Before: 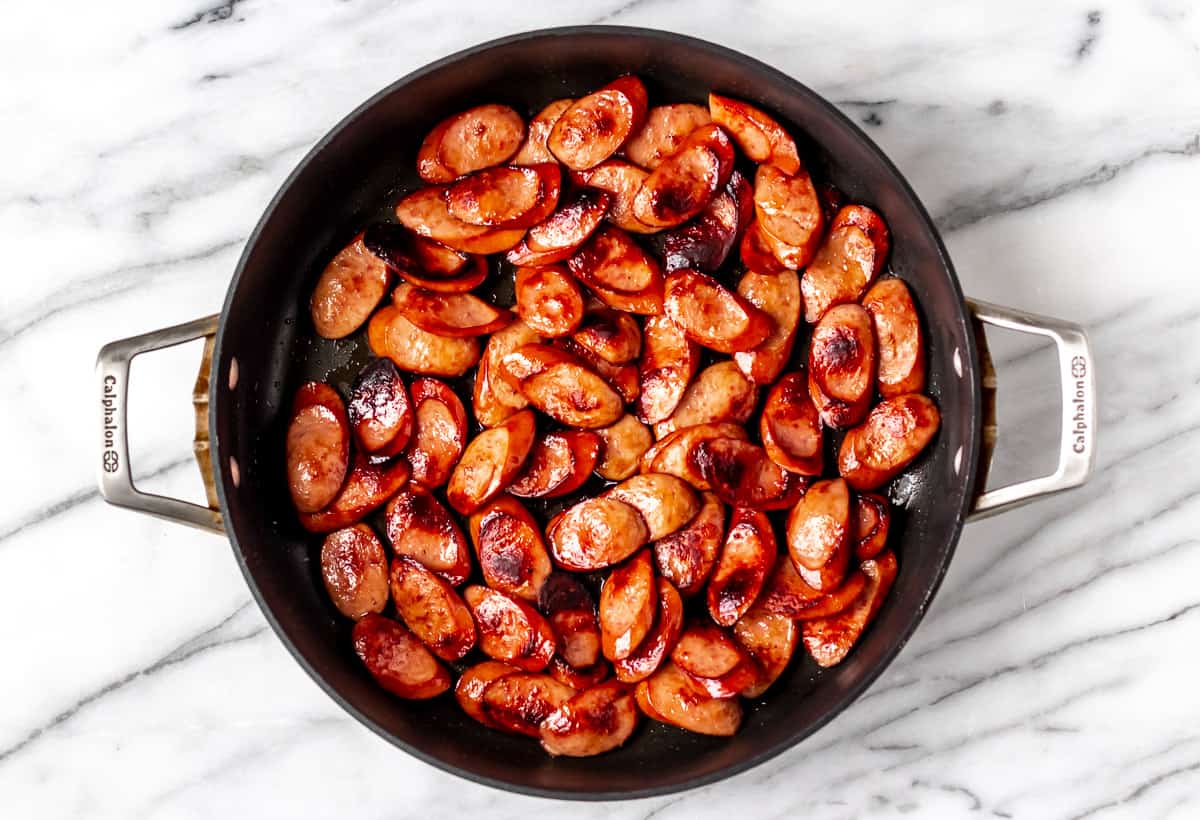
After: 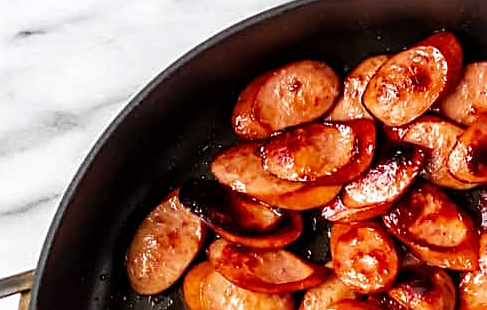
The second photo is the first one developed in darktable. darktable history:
sharpen: on, module defaults
crop: left 15.452%, top 5.459%, right 43.956%, bottom 56.62%
exposure: compensate highlight preservation false
